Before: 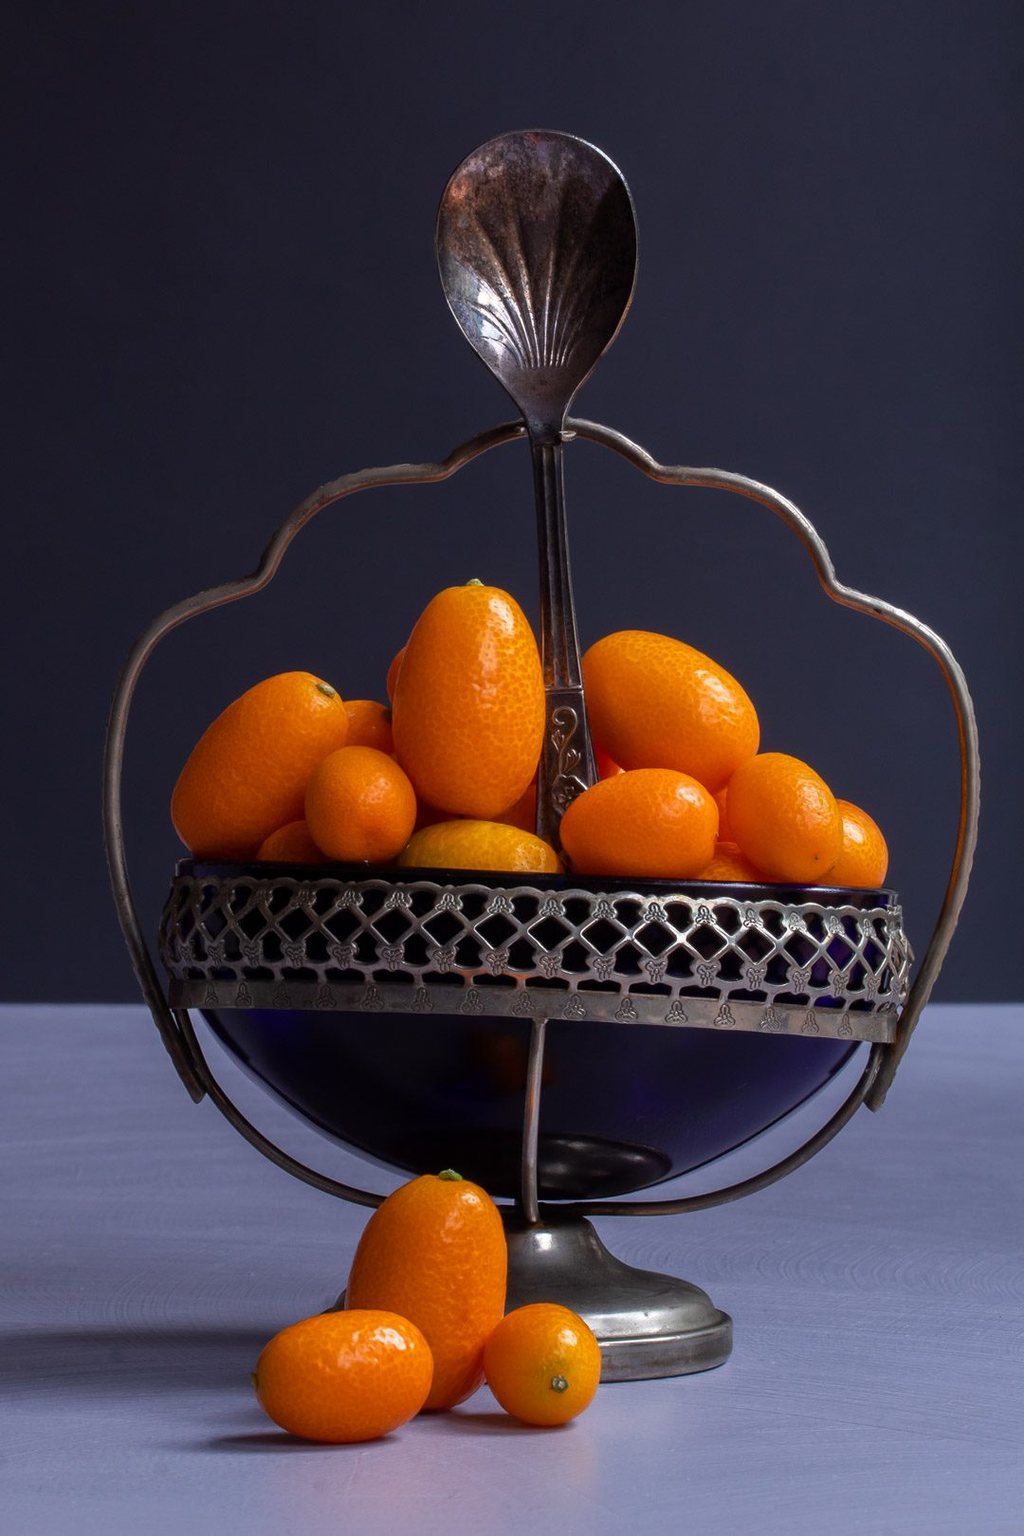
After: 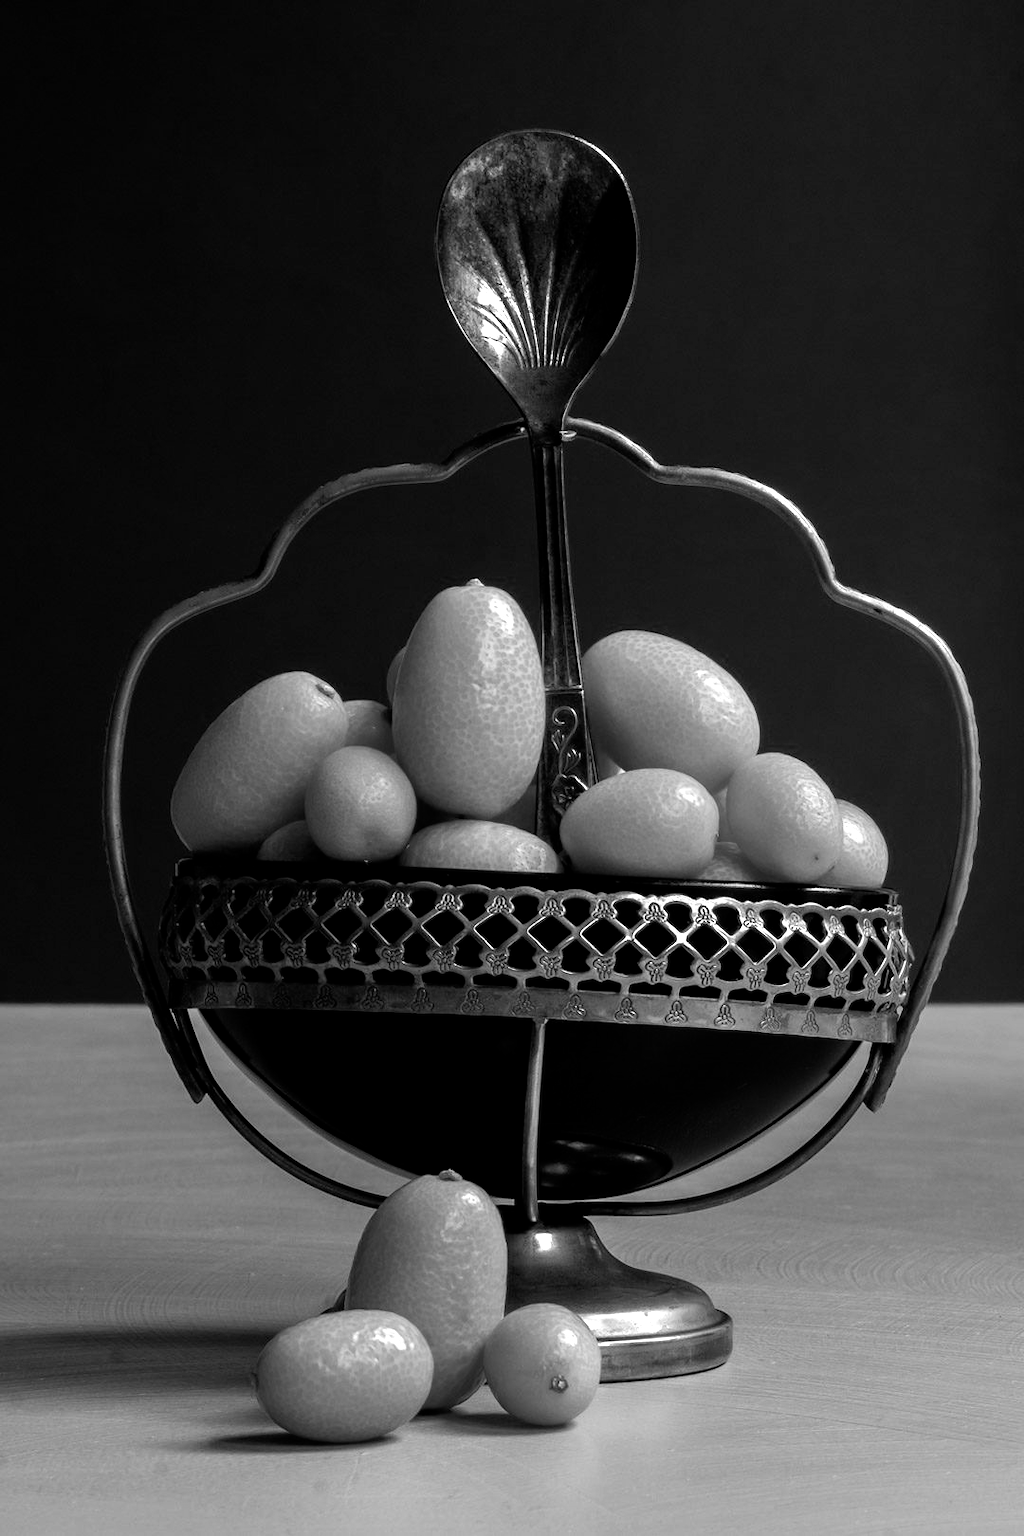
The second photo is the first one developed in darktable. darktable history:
exposure: black level correction 0, exposure 0.5 EV, compensate exposure bias true, compensate highlight preservation false
monochrome: on, module defaults
color balance rgb: shadows lift › luminance -41.13%, shadows lift › chroma 14.13%, shadows lift › hue 260°, power › luminance -3.76%, power › chroma 0.56%, power › hue 40.37°, highlights gain › luminance 16.81%, highlights gain › chroma 2.94%, highlights gain › hue 260°, global offset › luminance -0.29%, global offset › chroma 0.31%, global offset › hue 260°, perceptual saturation grading › global saturation 20%, perceptual saturation grading › highlights -13.92%, perceptual saturation grading › shadows 50%
